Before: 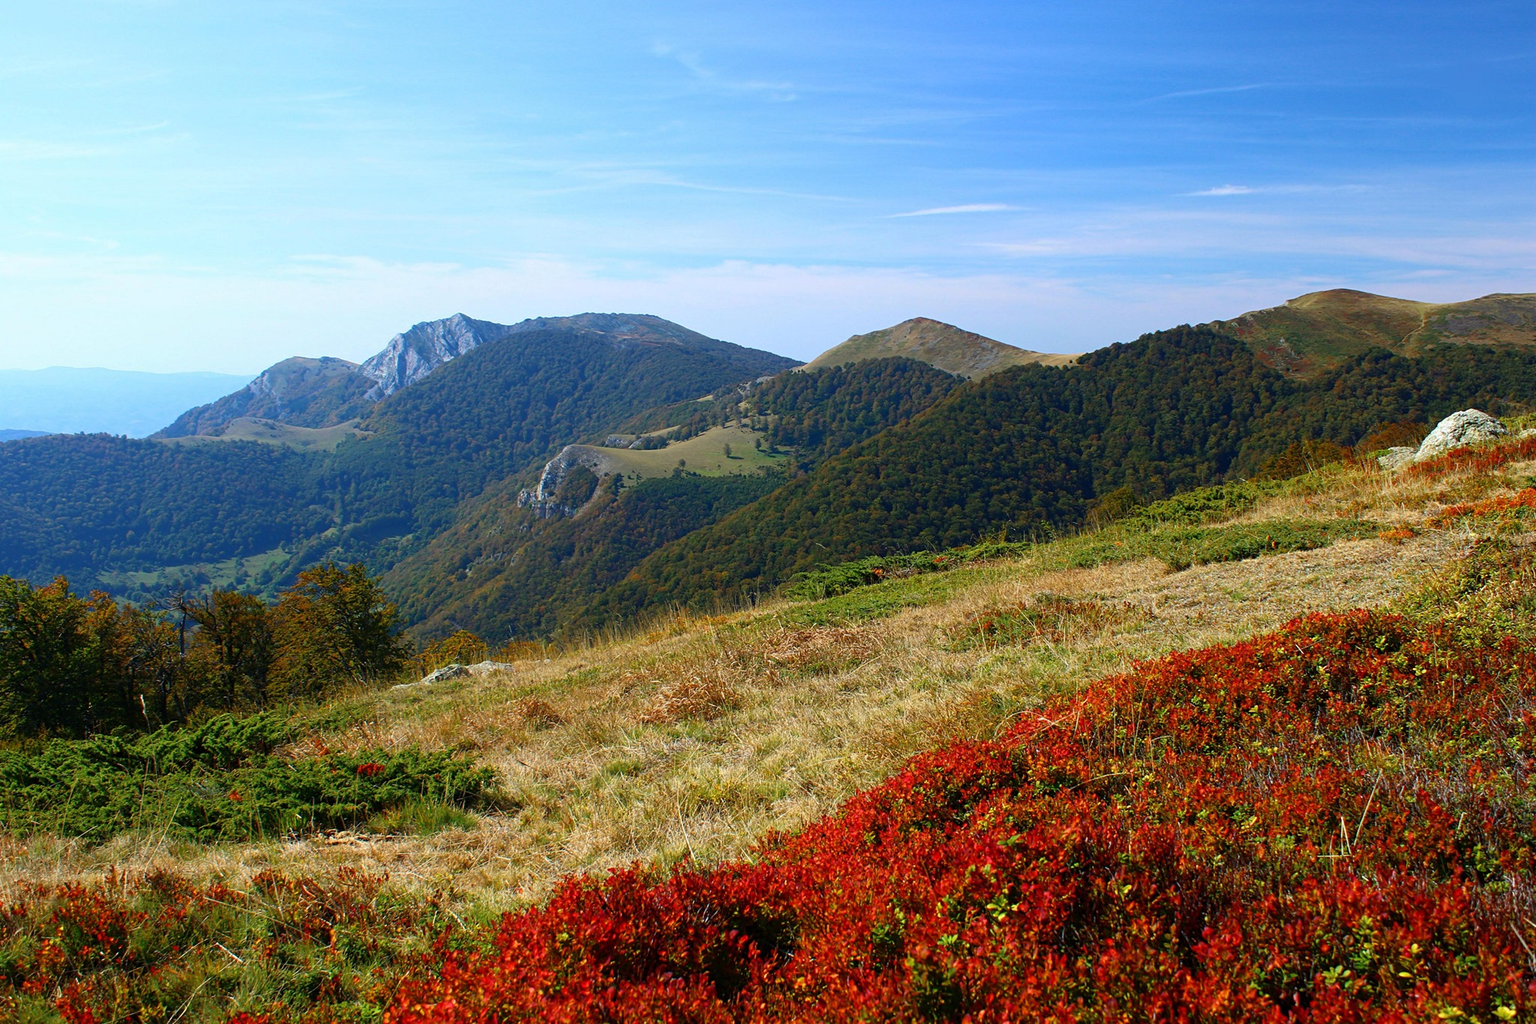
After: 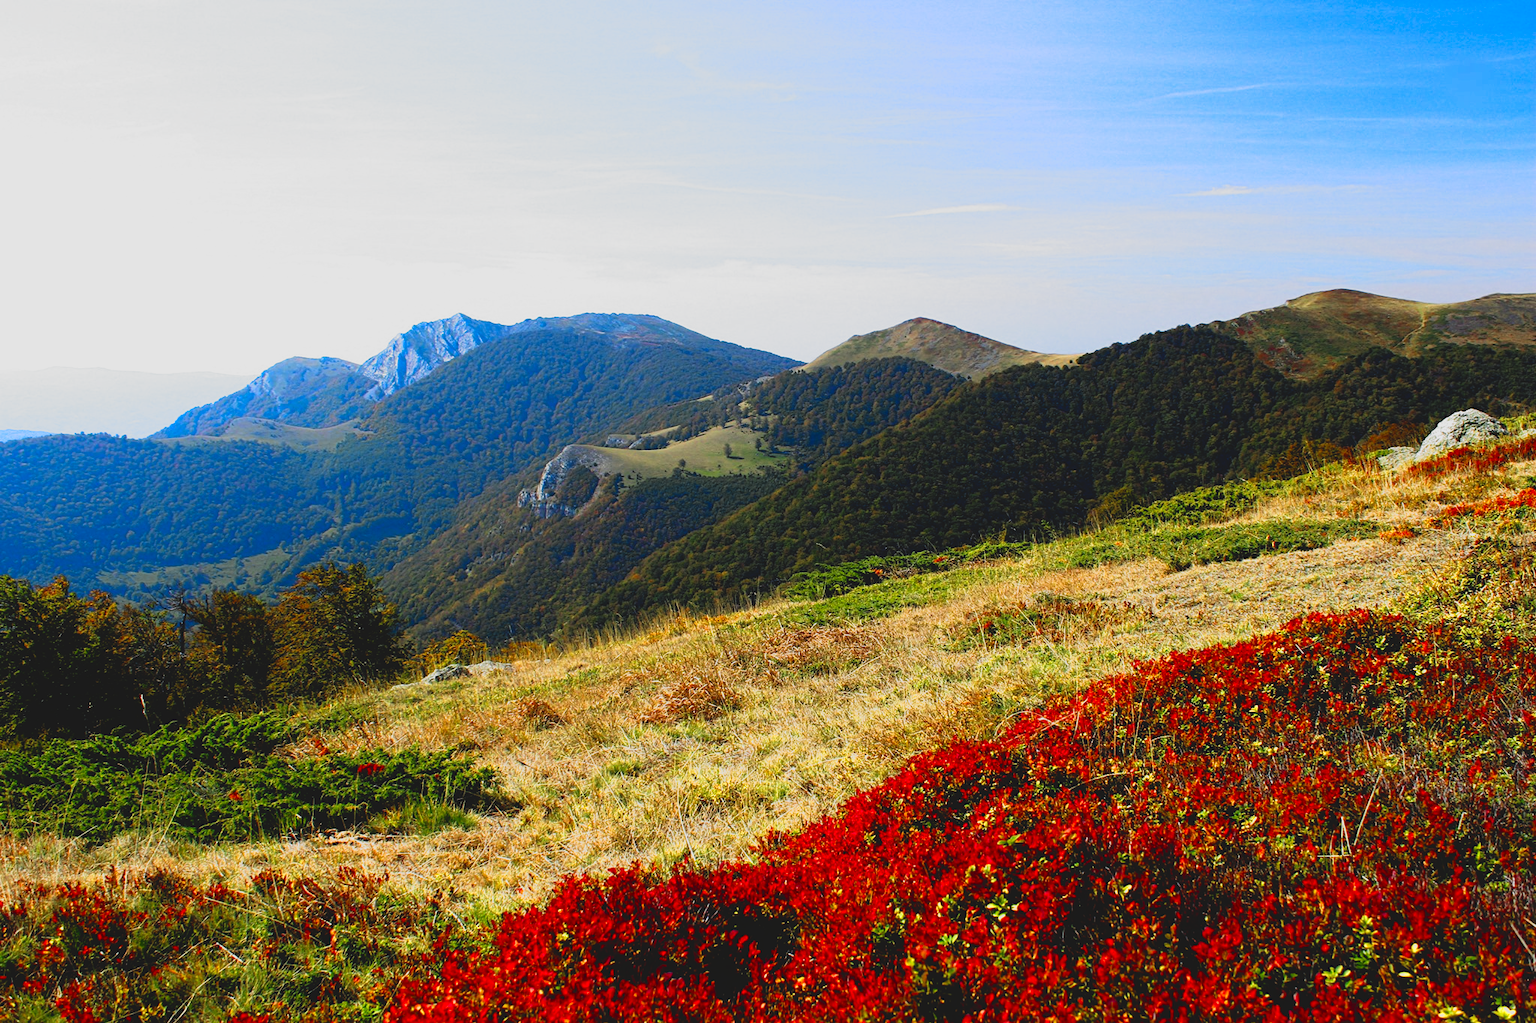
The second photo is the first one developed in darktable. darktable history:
filmic rgb: black relative exposure -8.2 EV, white relative exposure 2.2 EV, threshold 3 EV, hardness 7.11, latitude 75%, contrast 1.325, highlights saturation mix -2%, shadows ↔ highlights balance 30%, preserve chrominance RGB euclidean norm, color science v5 (2021), contrast in shadows safe, contrast in highlights safe, enable highlight reconstruction true
color zones: curves: ch0 [(0.004, 0.305) (0.261, 0.623) (0.389, 0.399) (0.708, 0.571) (0.947, 0.34)]; ch1 [(0.025, 0.645) (0.229, 0.584) (0.326, 0.551) (0.484, 0.262) (0.757, 0.643)]
contrast brightness saturation: contrast -0.19, saturation 0.19
